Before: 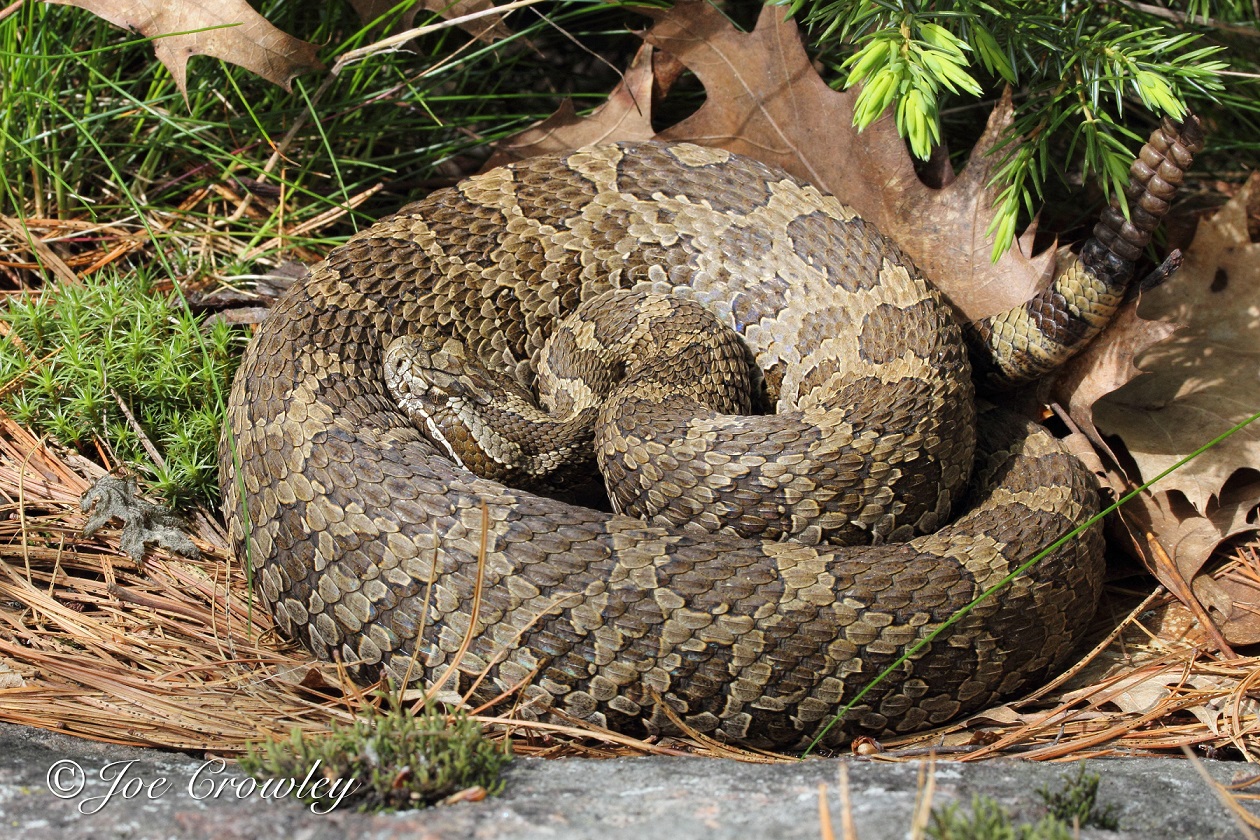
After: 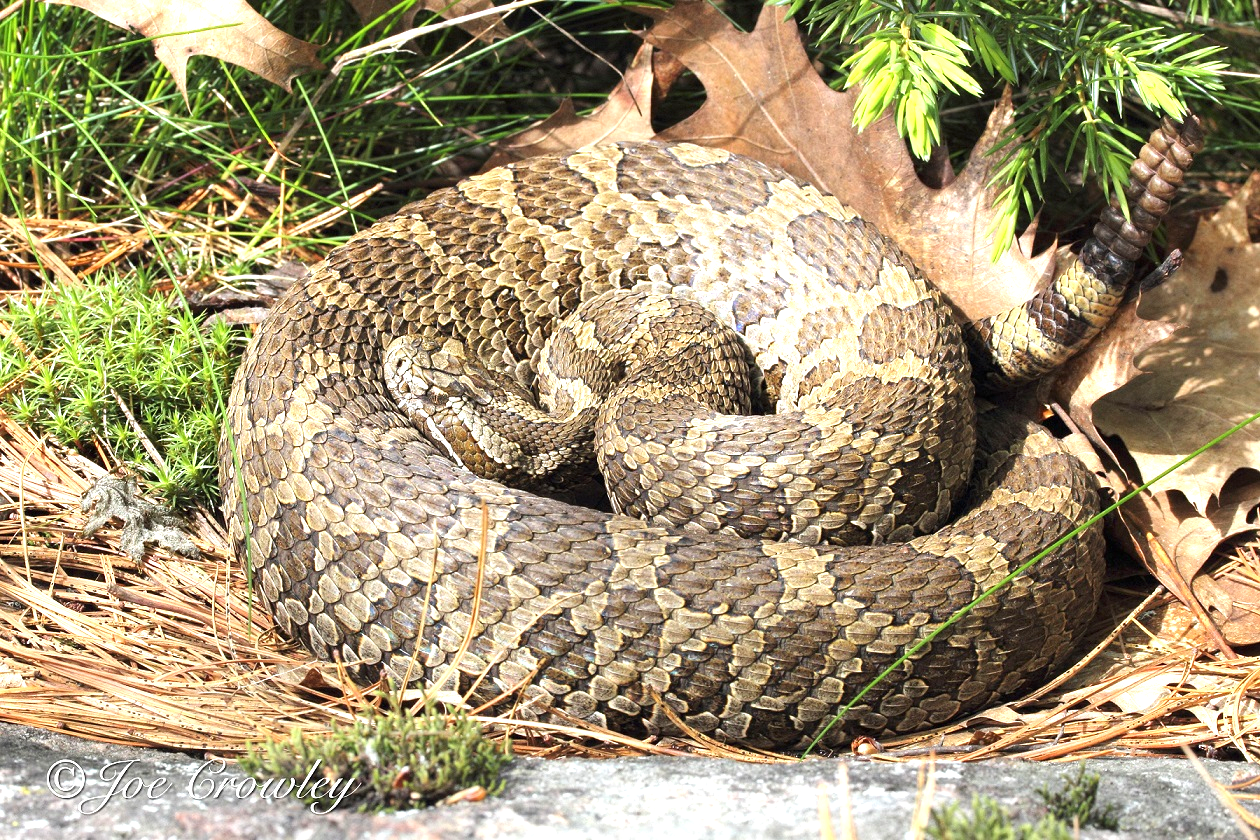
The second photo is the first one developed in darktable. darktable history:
white balance: red 1, blue 1
exposure: black level correction 0, exposure 1.1 EV, compensate highlight preservation false
